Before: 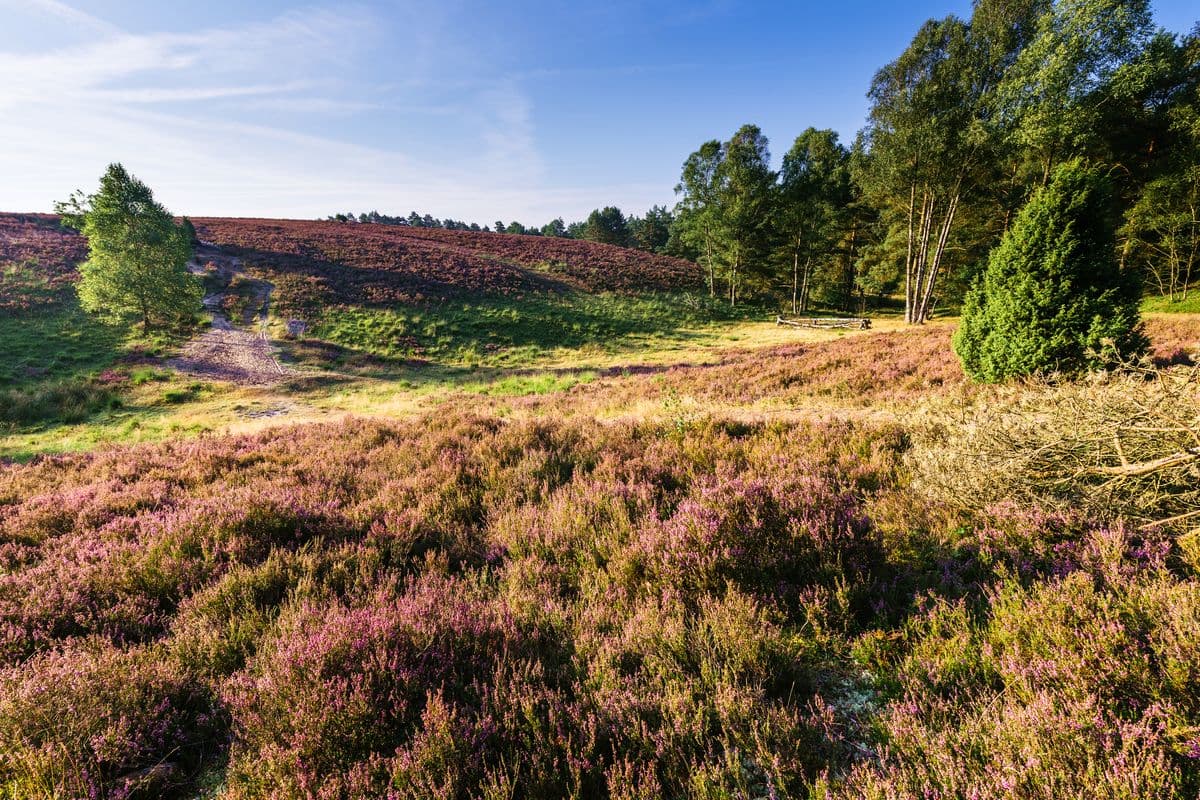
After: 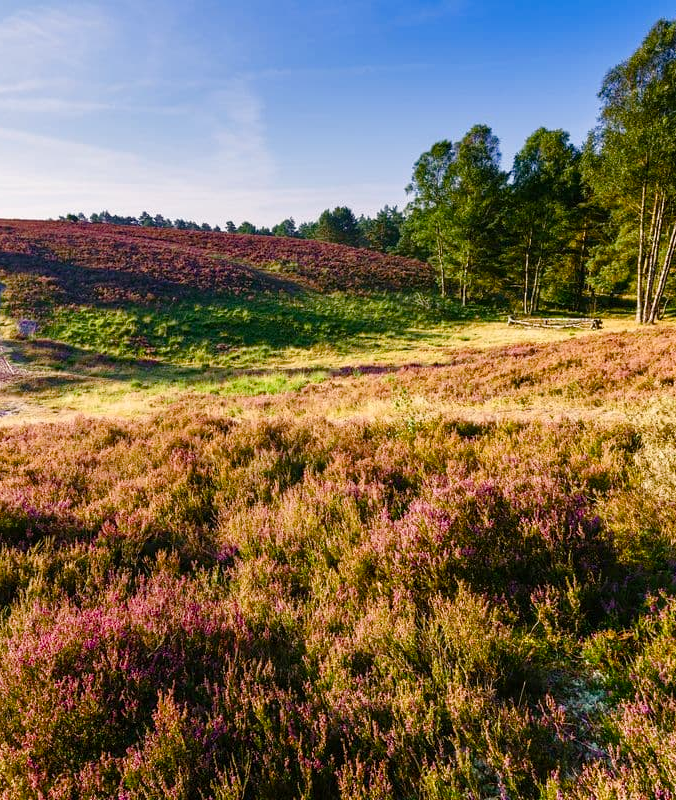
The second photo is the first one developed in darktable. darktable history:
crop and rotate: left 22.43%, right 21.211%
color balance rgb: highlights gain › chroma 1.02%, highlights gain › hue 60.05°, perceptual saturation grading › global saturation 20%, perceptual saturation grading › highlights -25.446%, perceptual saturation grading › shadows 49.806%
